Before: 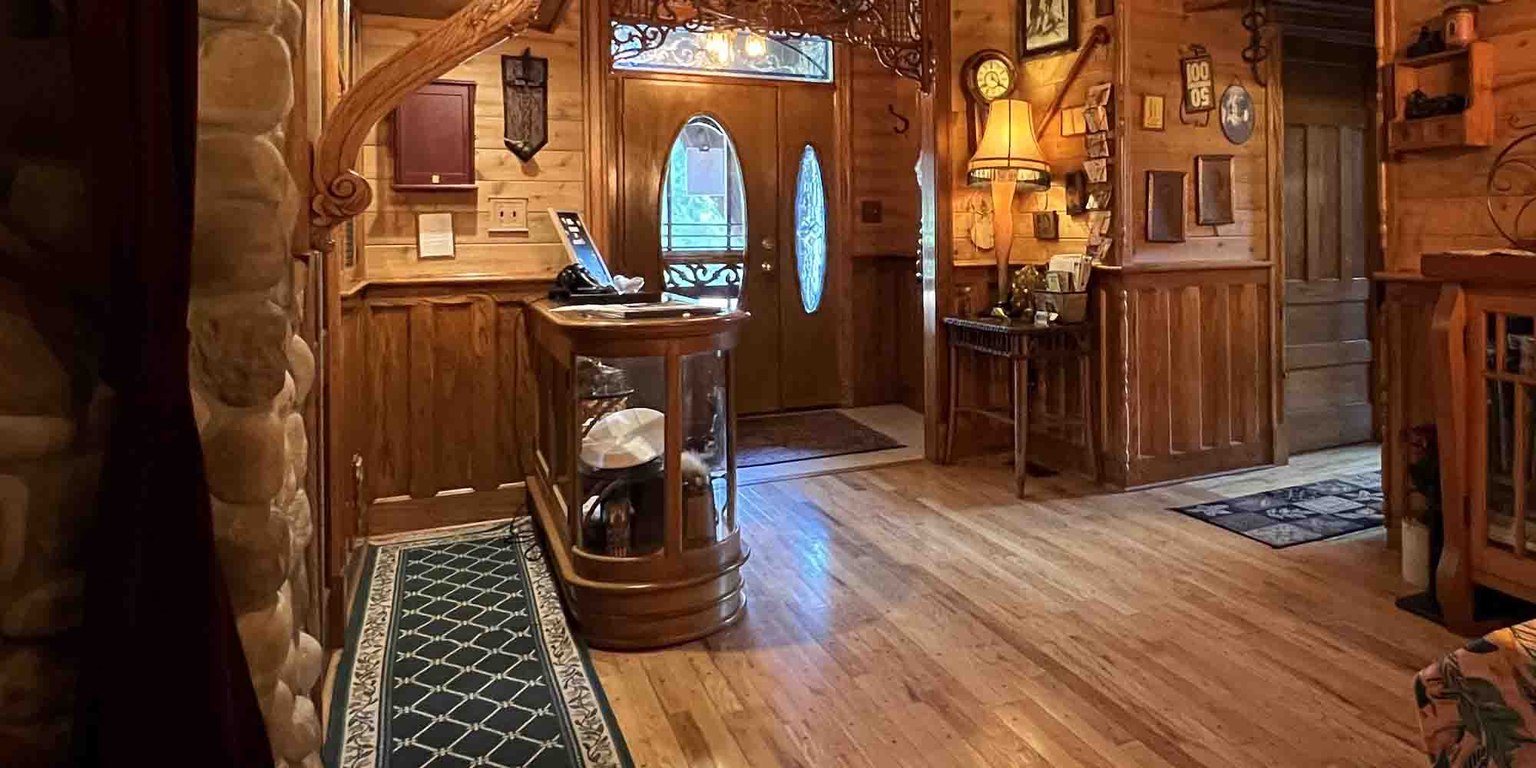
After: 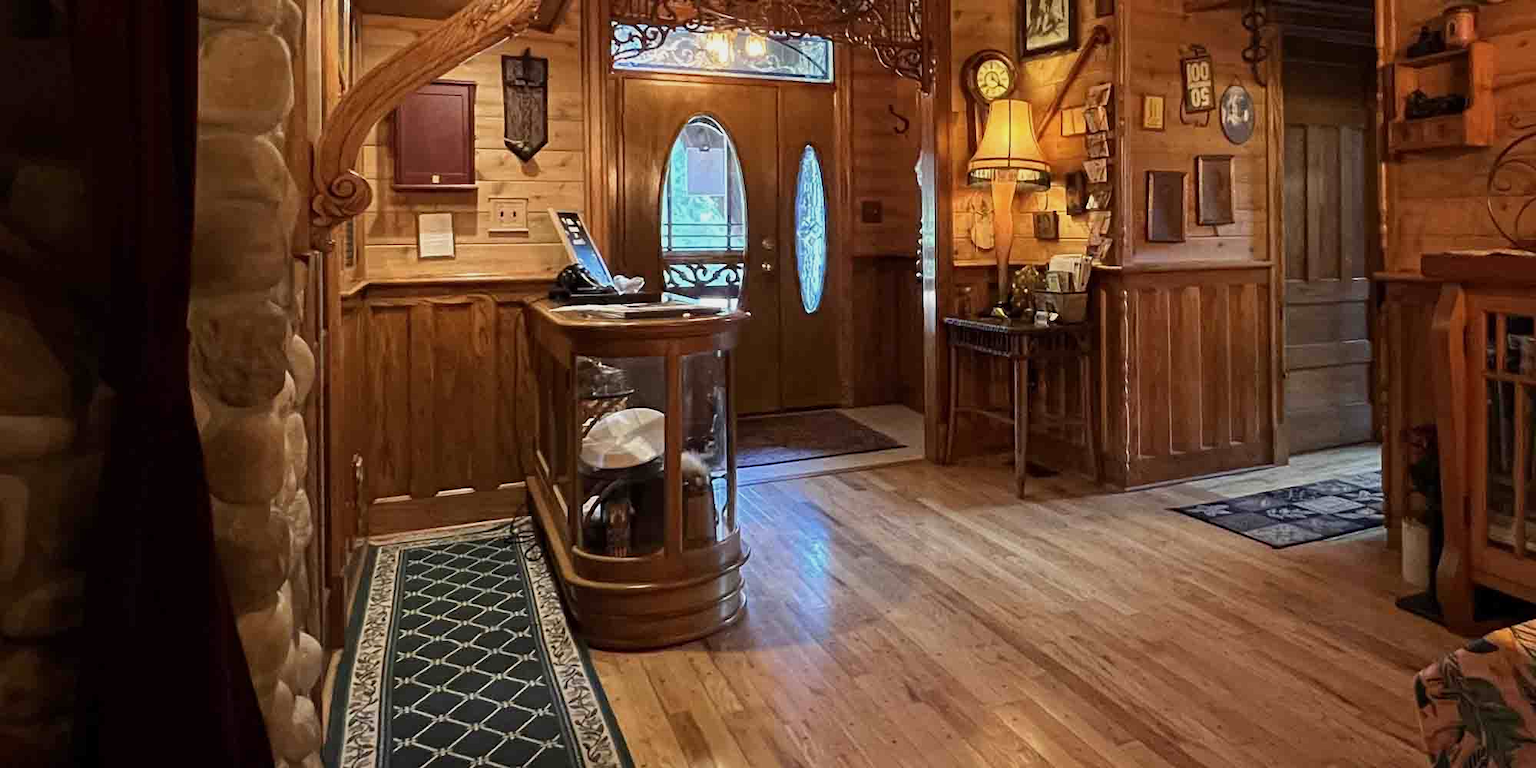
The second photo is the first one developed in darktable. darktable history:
exposure: exposure -0.21 EV, compensate highlight preservation false
color correction: saturation 0.99
